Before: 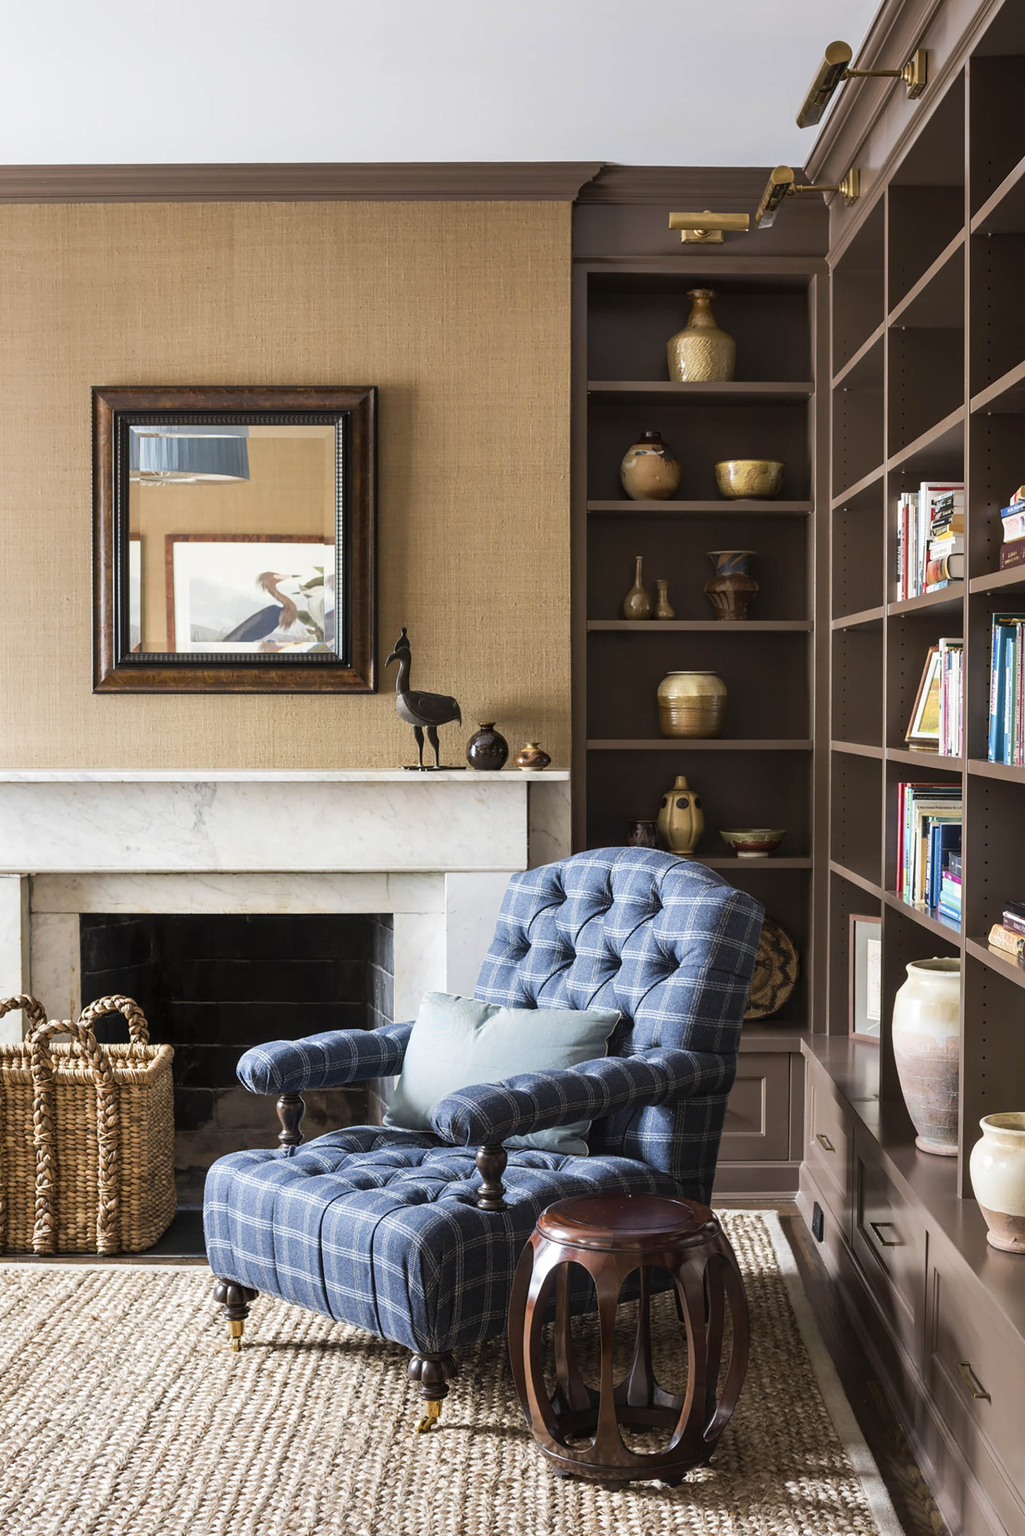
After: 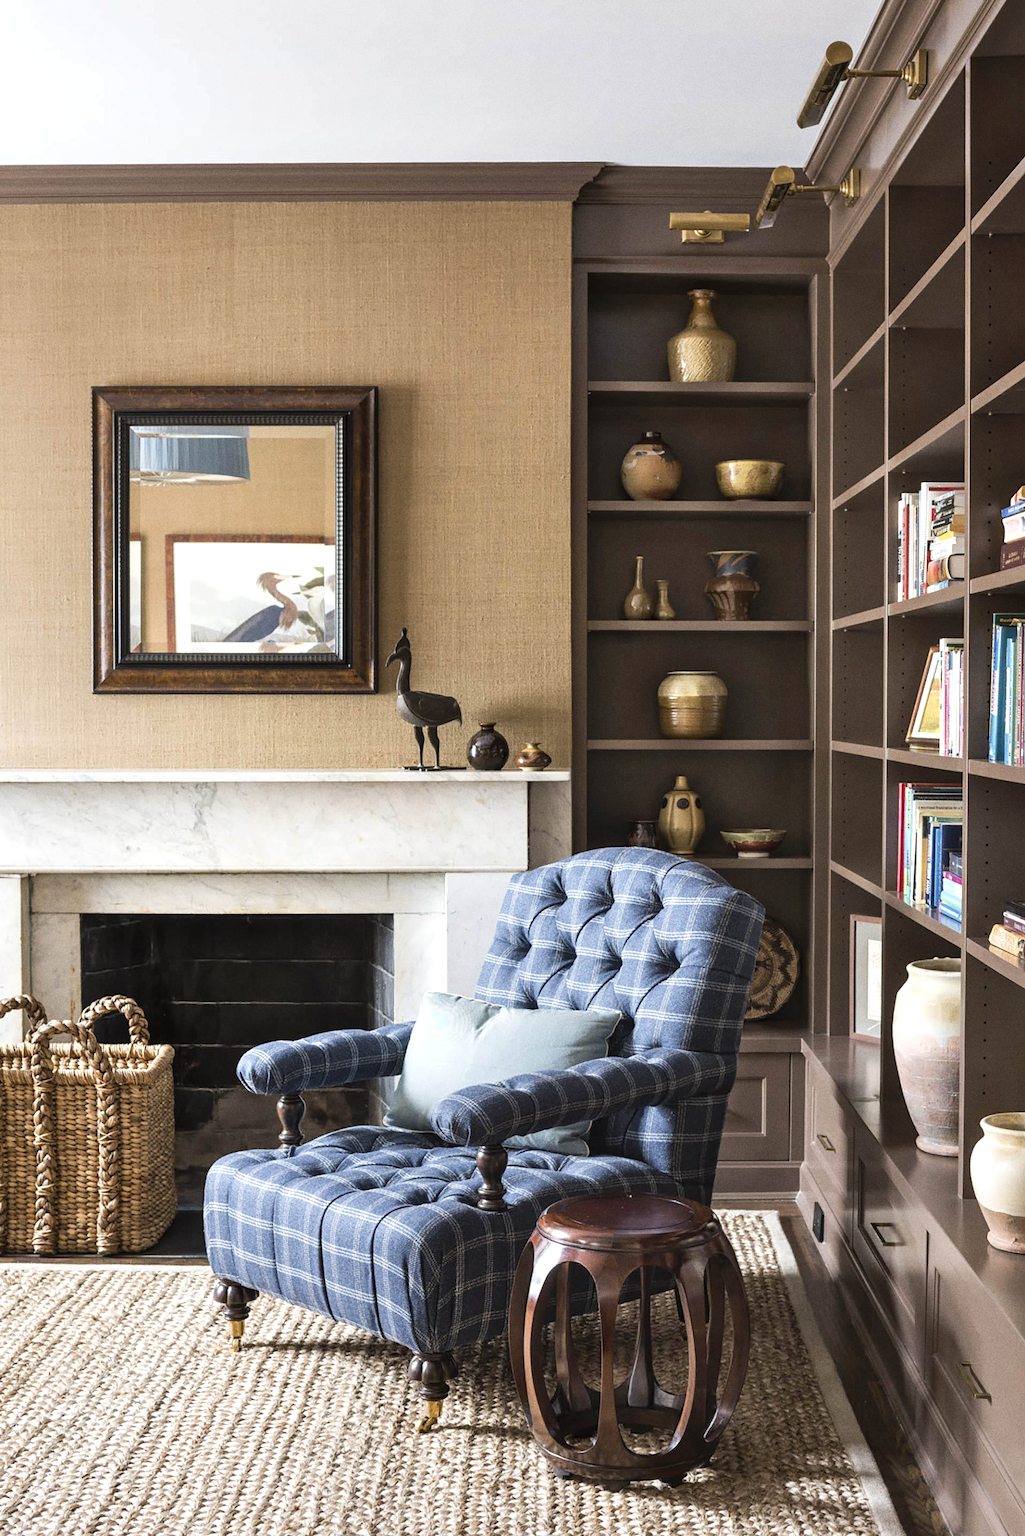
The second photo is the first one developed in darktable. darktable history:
grain: on, module defaults
shadows and highlights: radius 44.78, white point adjustment 6.64, compress 79.65%, highlights color adjustment 78.42%, soften with gaussian
